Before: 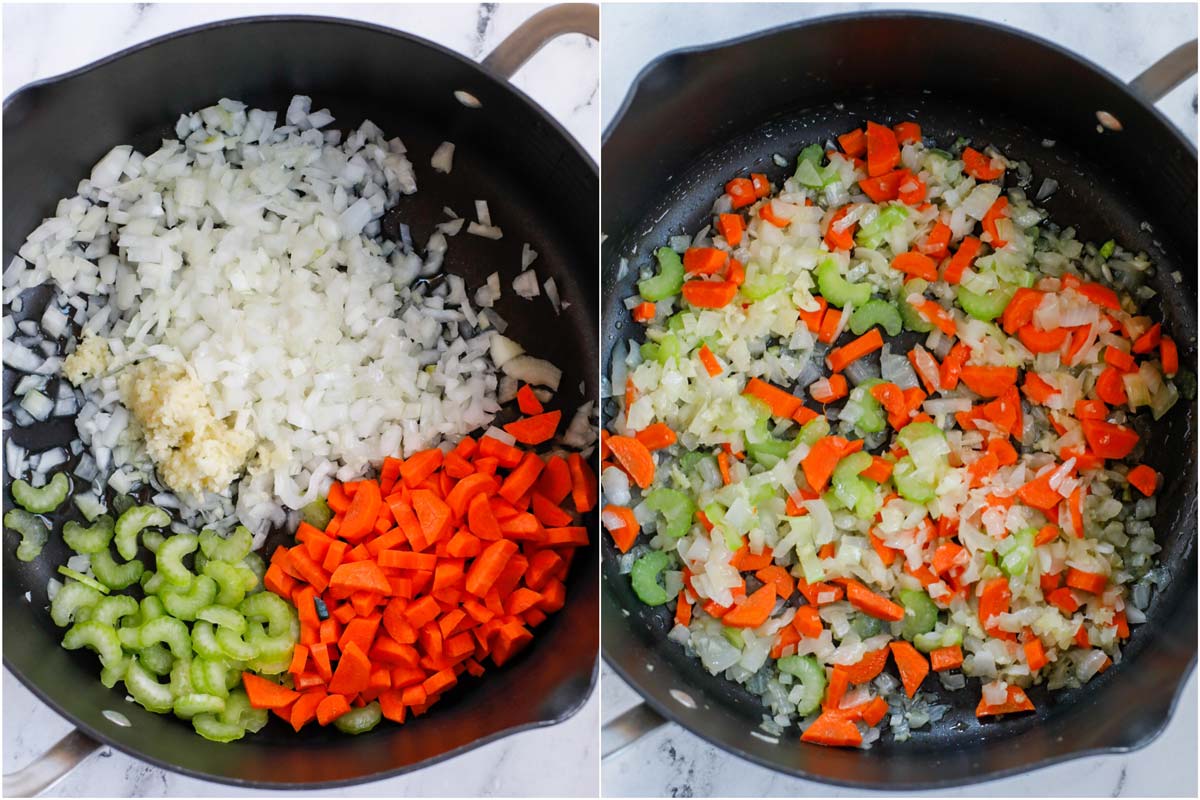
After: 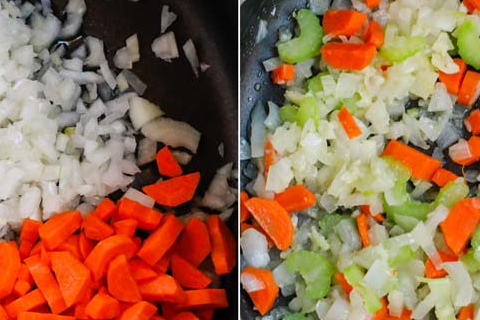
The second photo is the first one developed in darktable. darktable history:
crop: left 30.127%, top 29.817%, right 29.795%, bottom 30.123%
